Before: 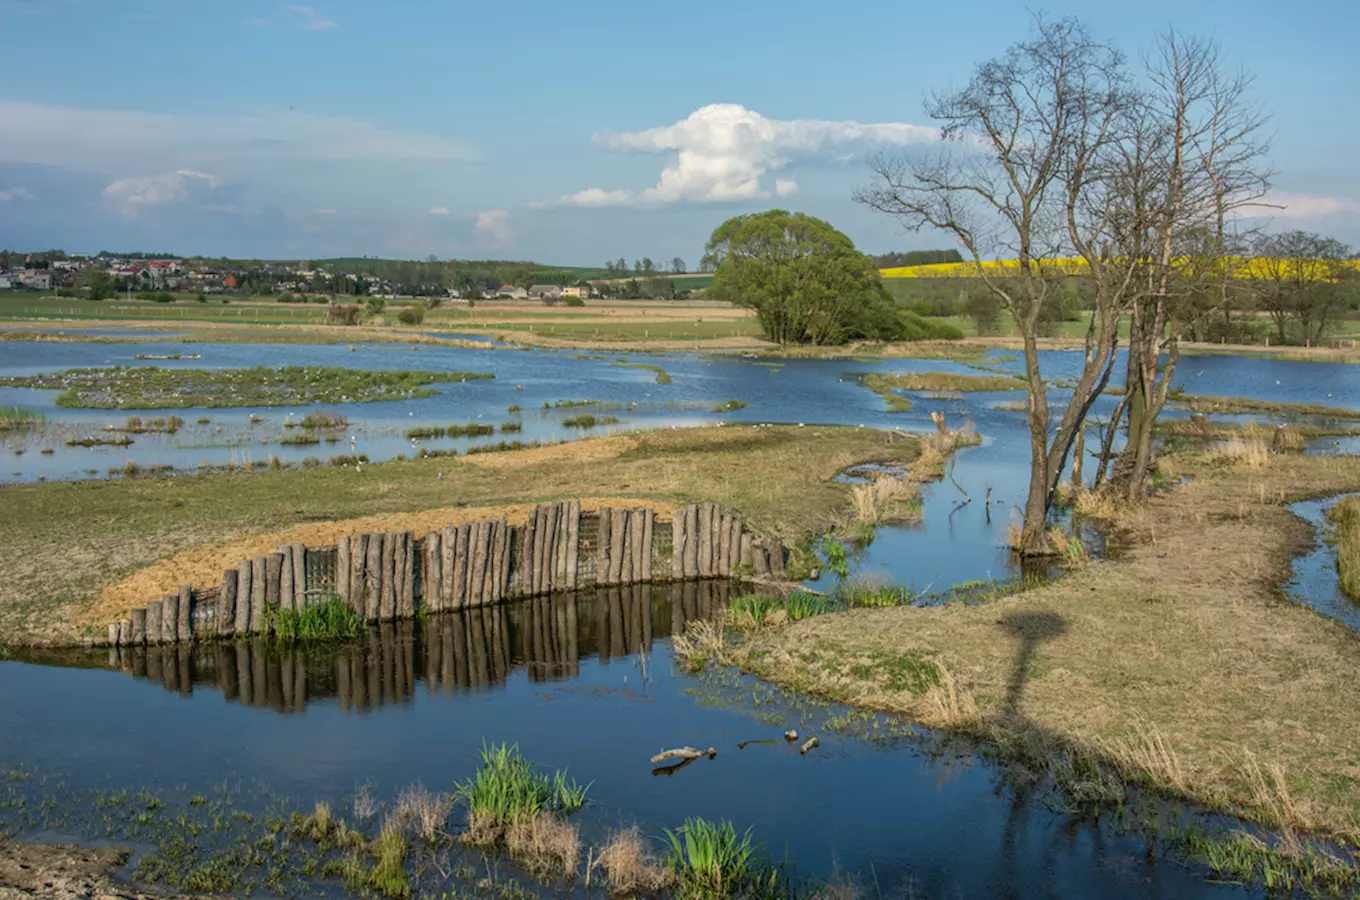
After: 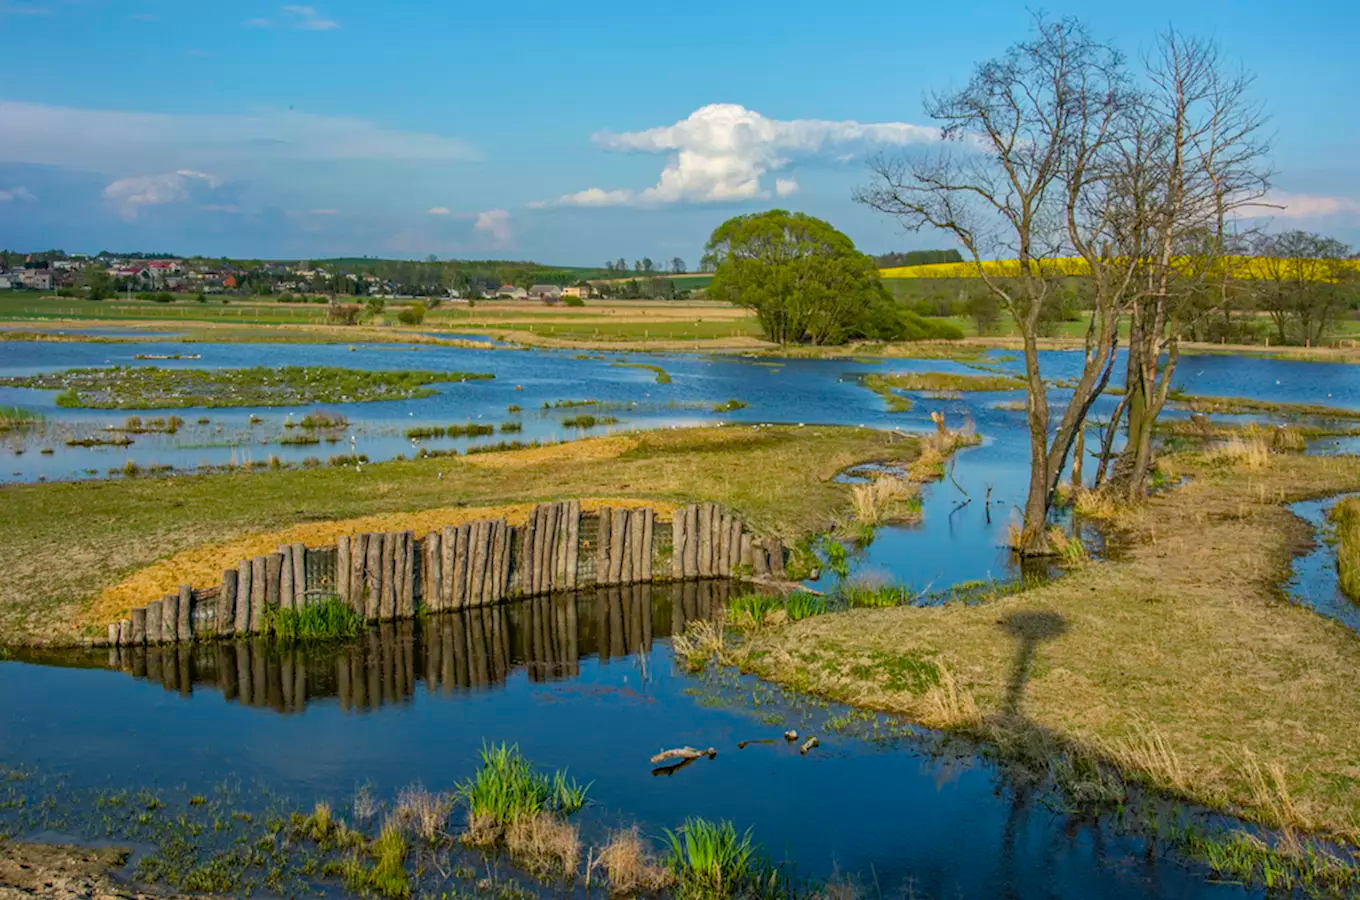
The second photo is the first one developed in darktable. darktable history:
color balance rgb: perceptual saturation grading › global saturation 30%, global vibrance 20%
haze removal: adaptive false
tone equalizer: on, module defaults
